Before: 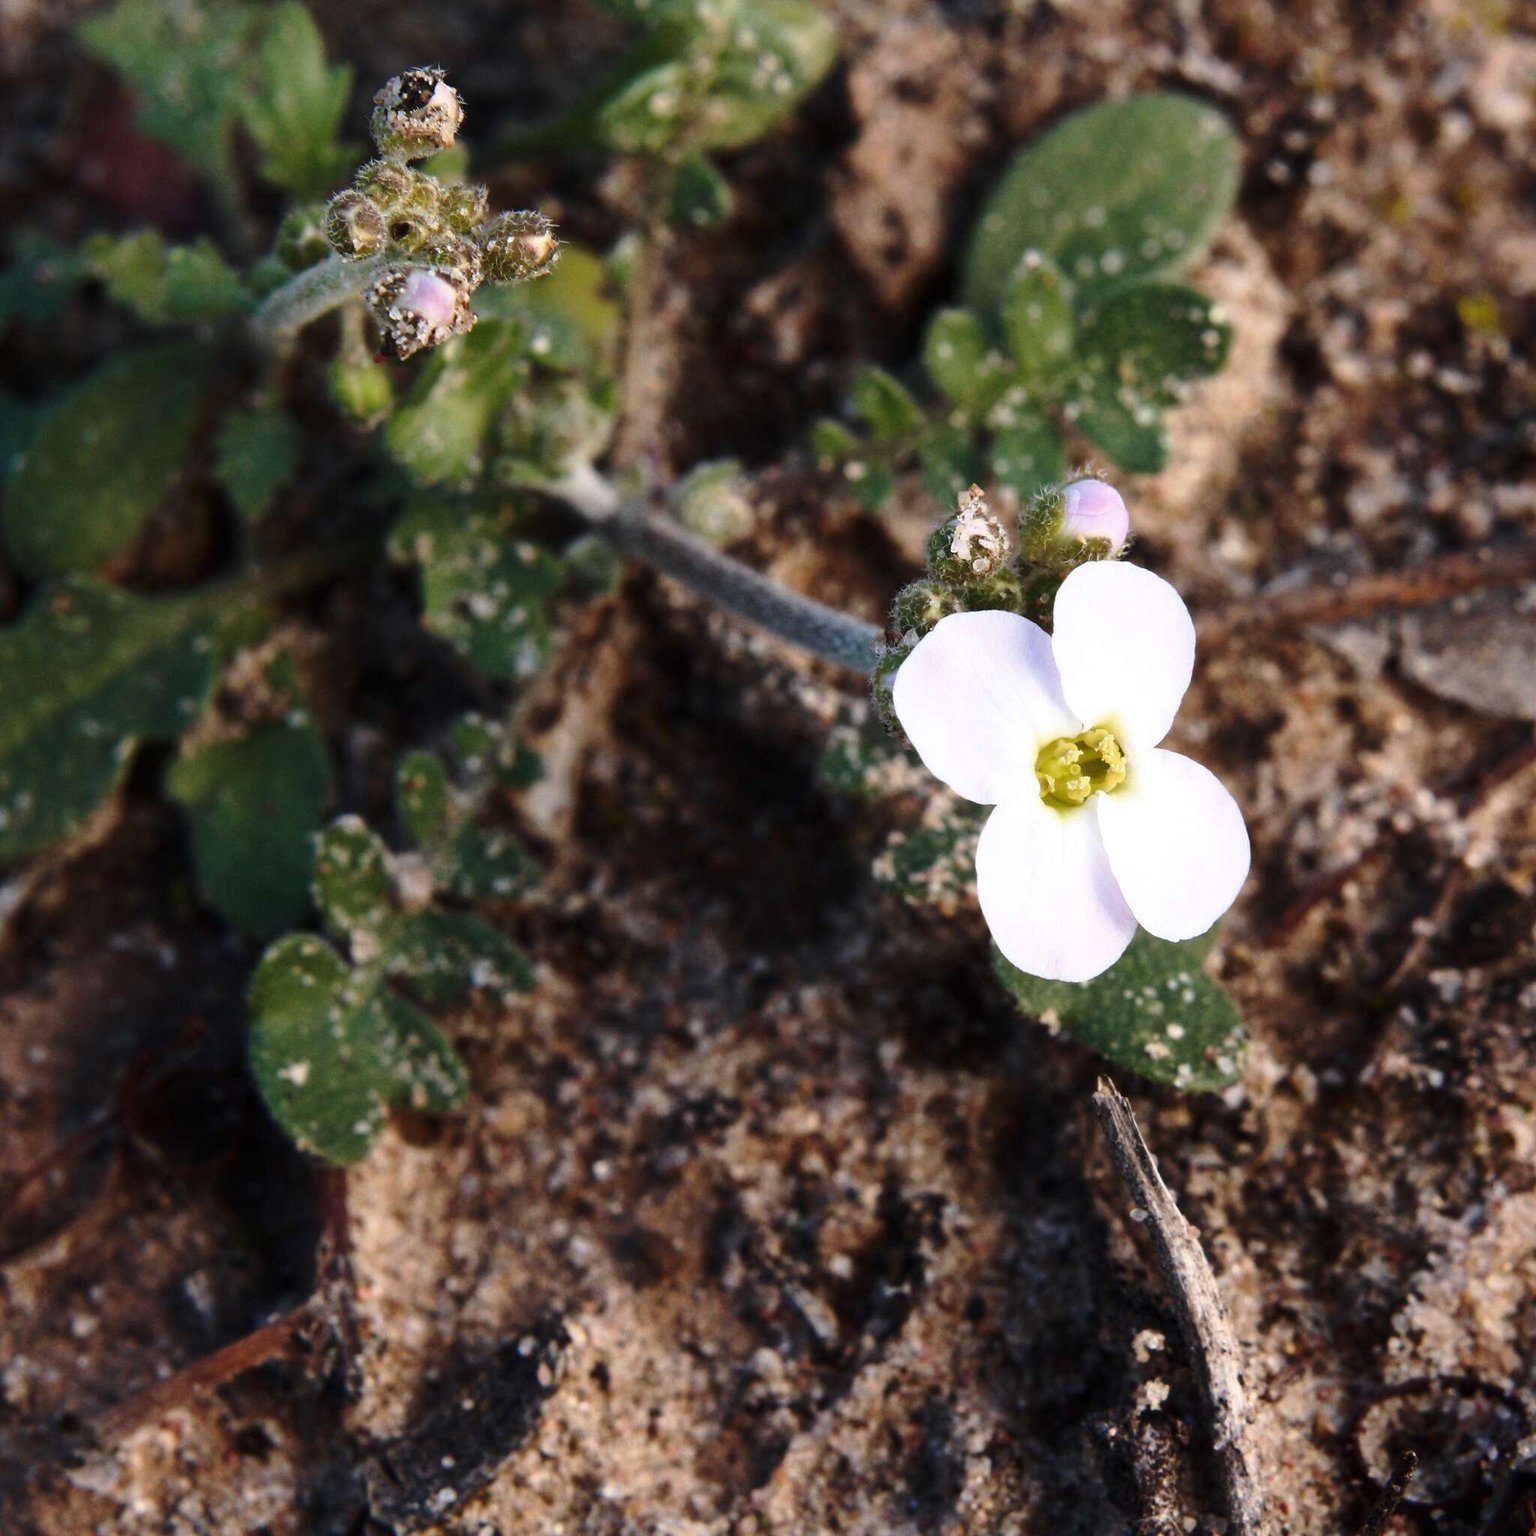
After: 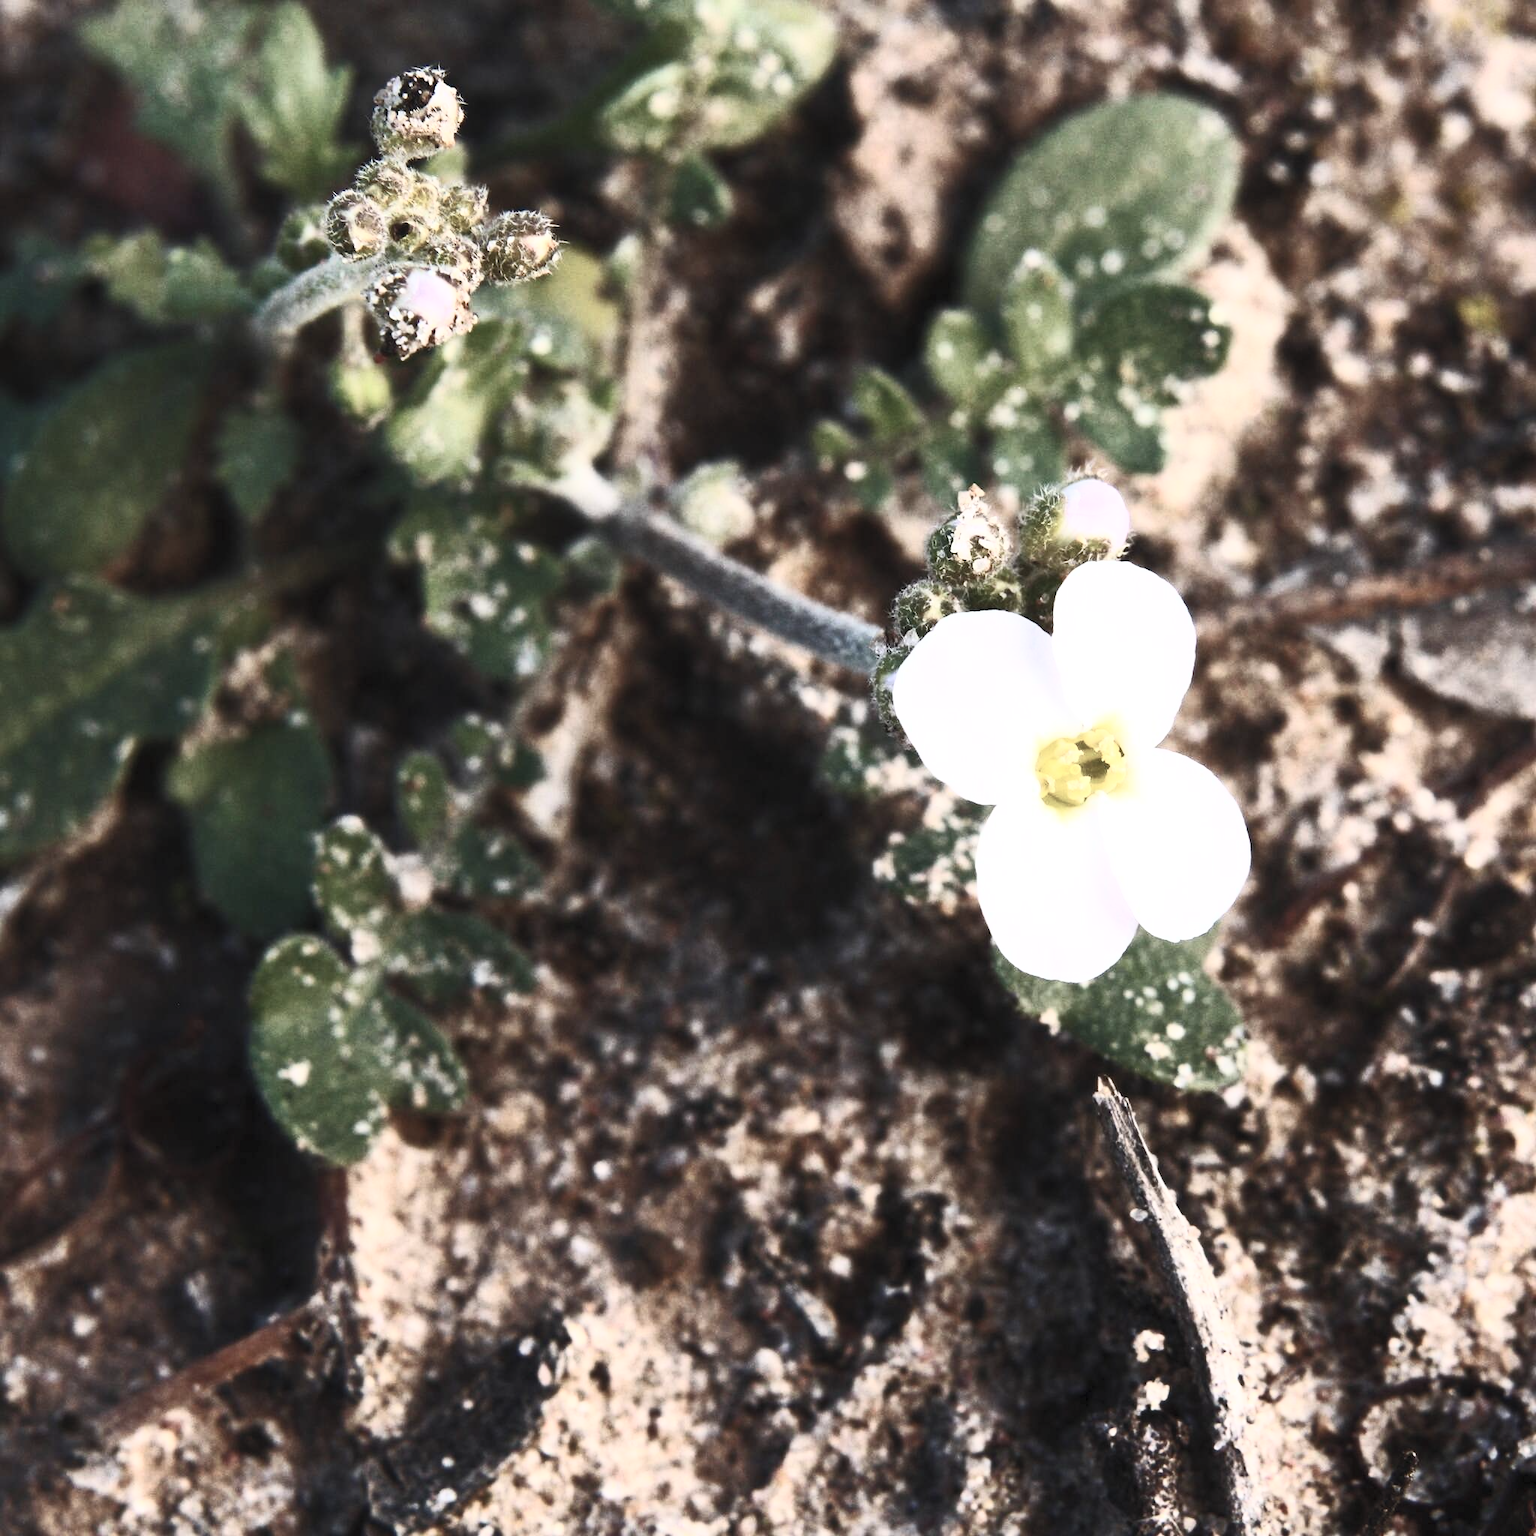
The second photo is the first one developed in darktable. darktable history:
contrast brightness saturation: contrast 0.574, brightness 0.574, saturation -0.346
